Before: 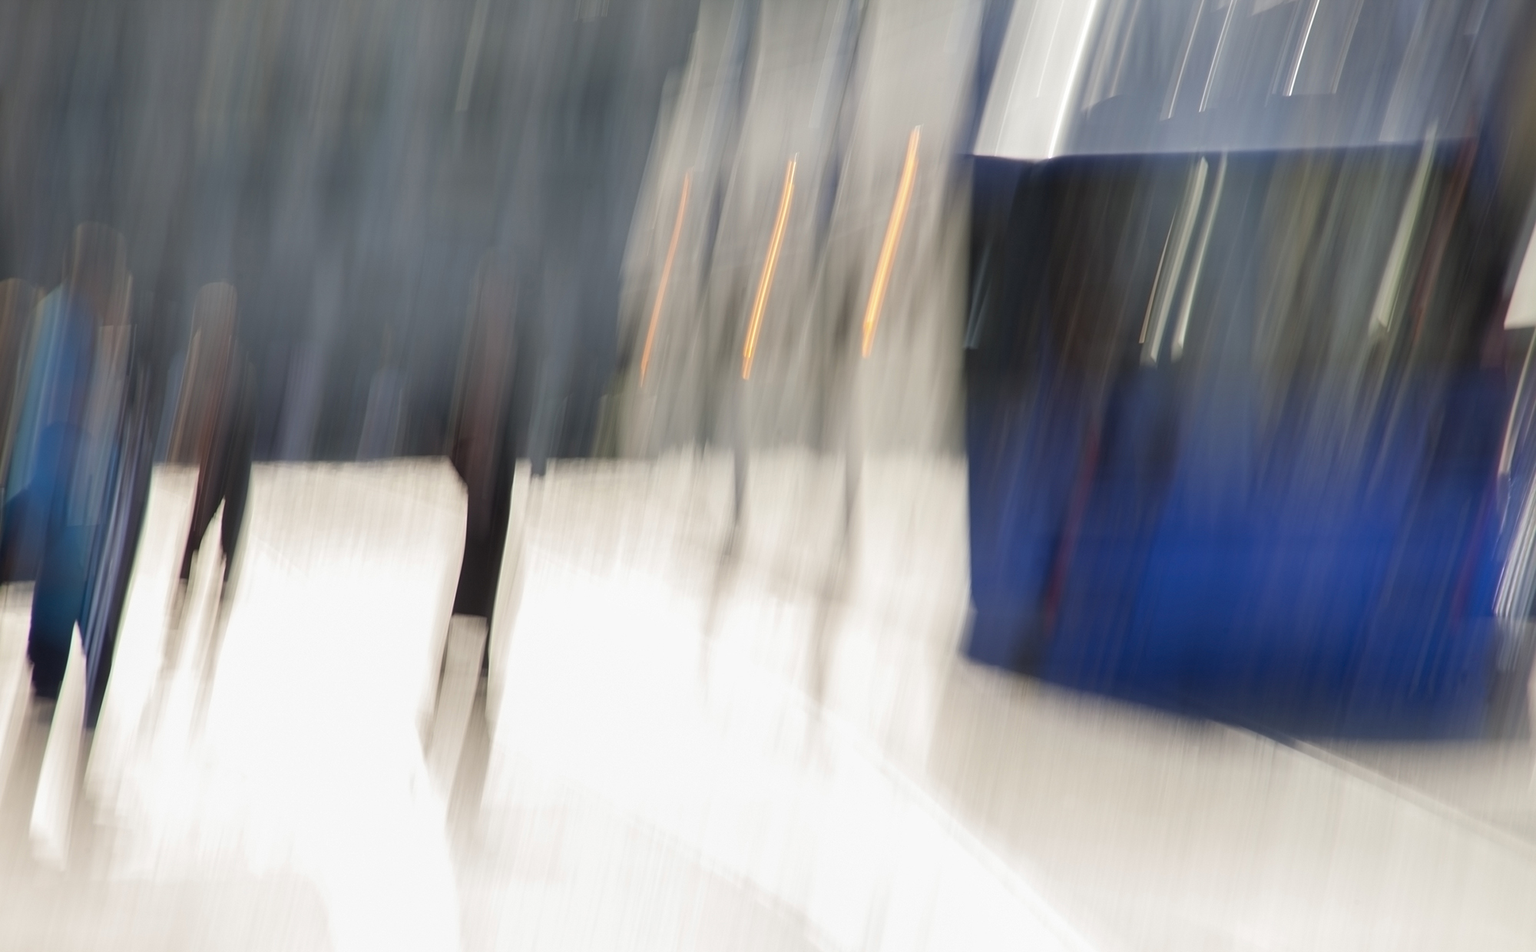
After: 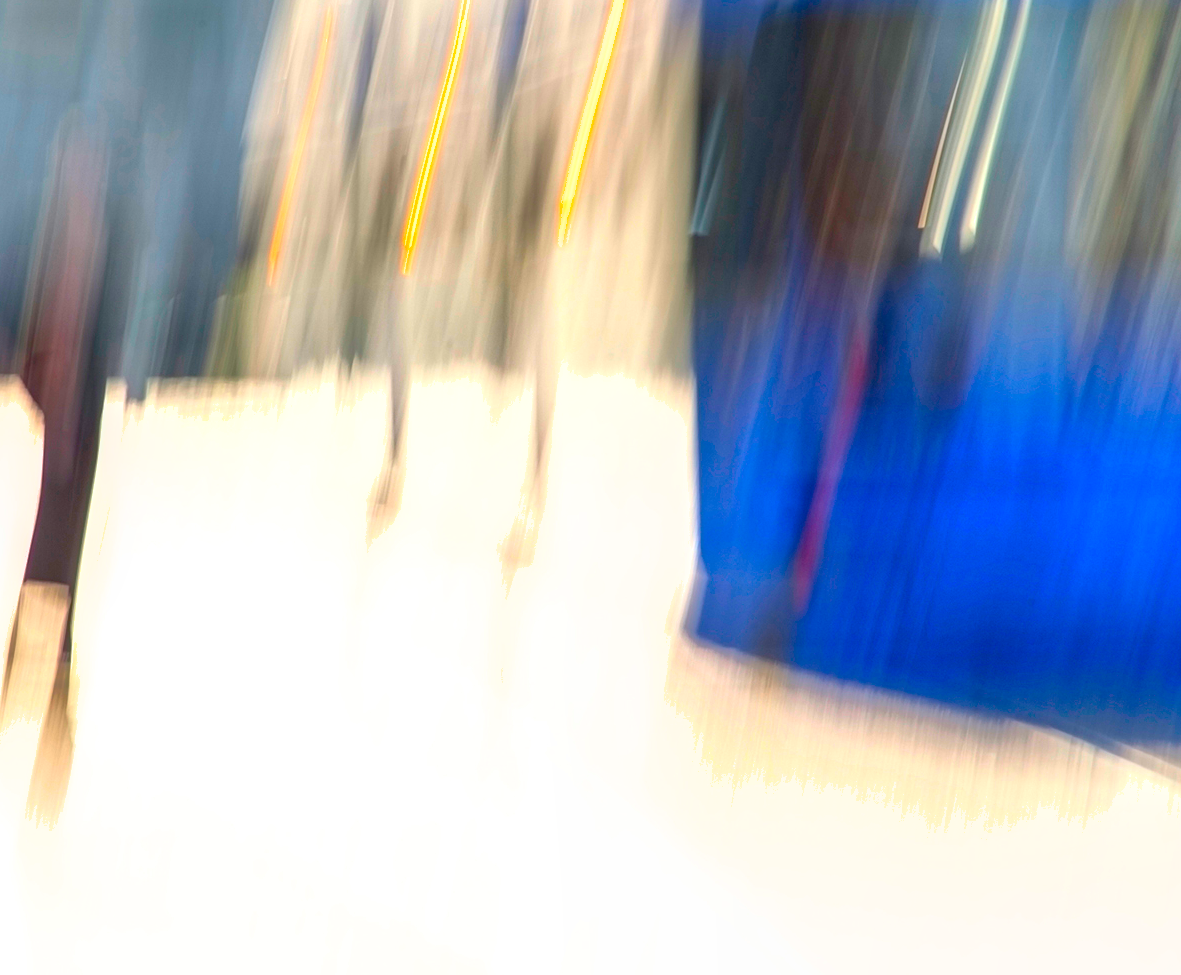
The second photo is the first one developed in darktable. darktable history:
contrast brightness saturation: contrast 0.2, brightness 0.16, saturation 0.22
crop and rotate: left 28.256%, top 17.734%, right 12.656%, bottom 3.573%
color balance rgb: linear chroma grading › global chroma 20%, perceptual saturation grading › global saturation 25%, perceptual brilliance grading › global brilliance 20%, global vibrance 20%
local contrast: on, module defaults
shadows and highlights: on, module defaults
